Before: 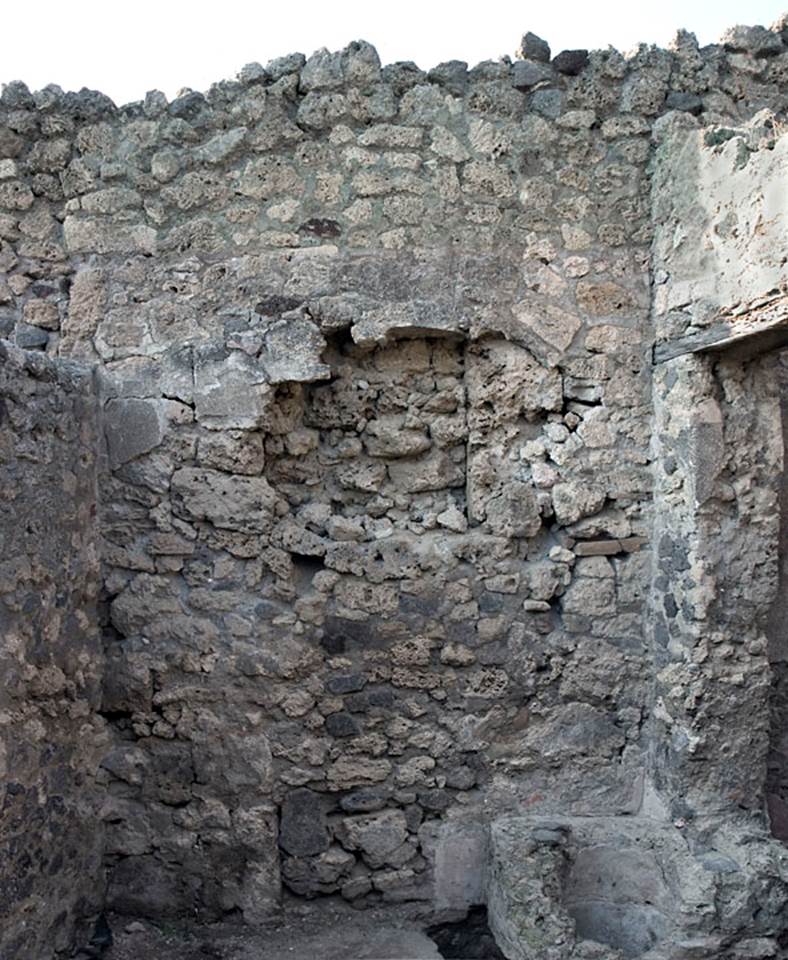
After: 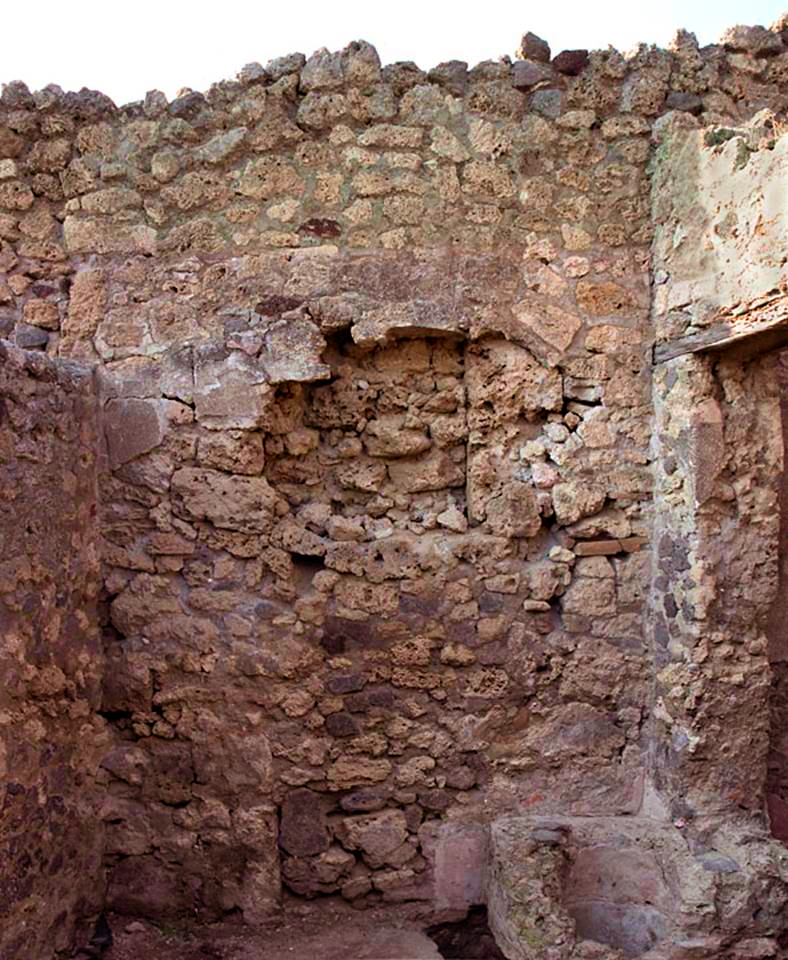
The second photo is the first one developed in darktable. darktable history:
rgb levels: mode RGB, independent channels, levels [[0, 0.5, 1], [0, 0.521, 1], [0, 0.536, 1]]
velvia: on, module defaults
color contrast: green-magenta contrast 1.69, blue-yellow contrast 1.49
